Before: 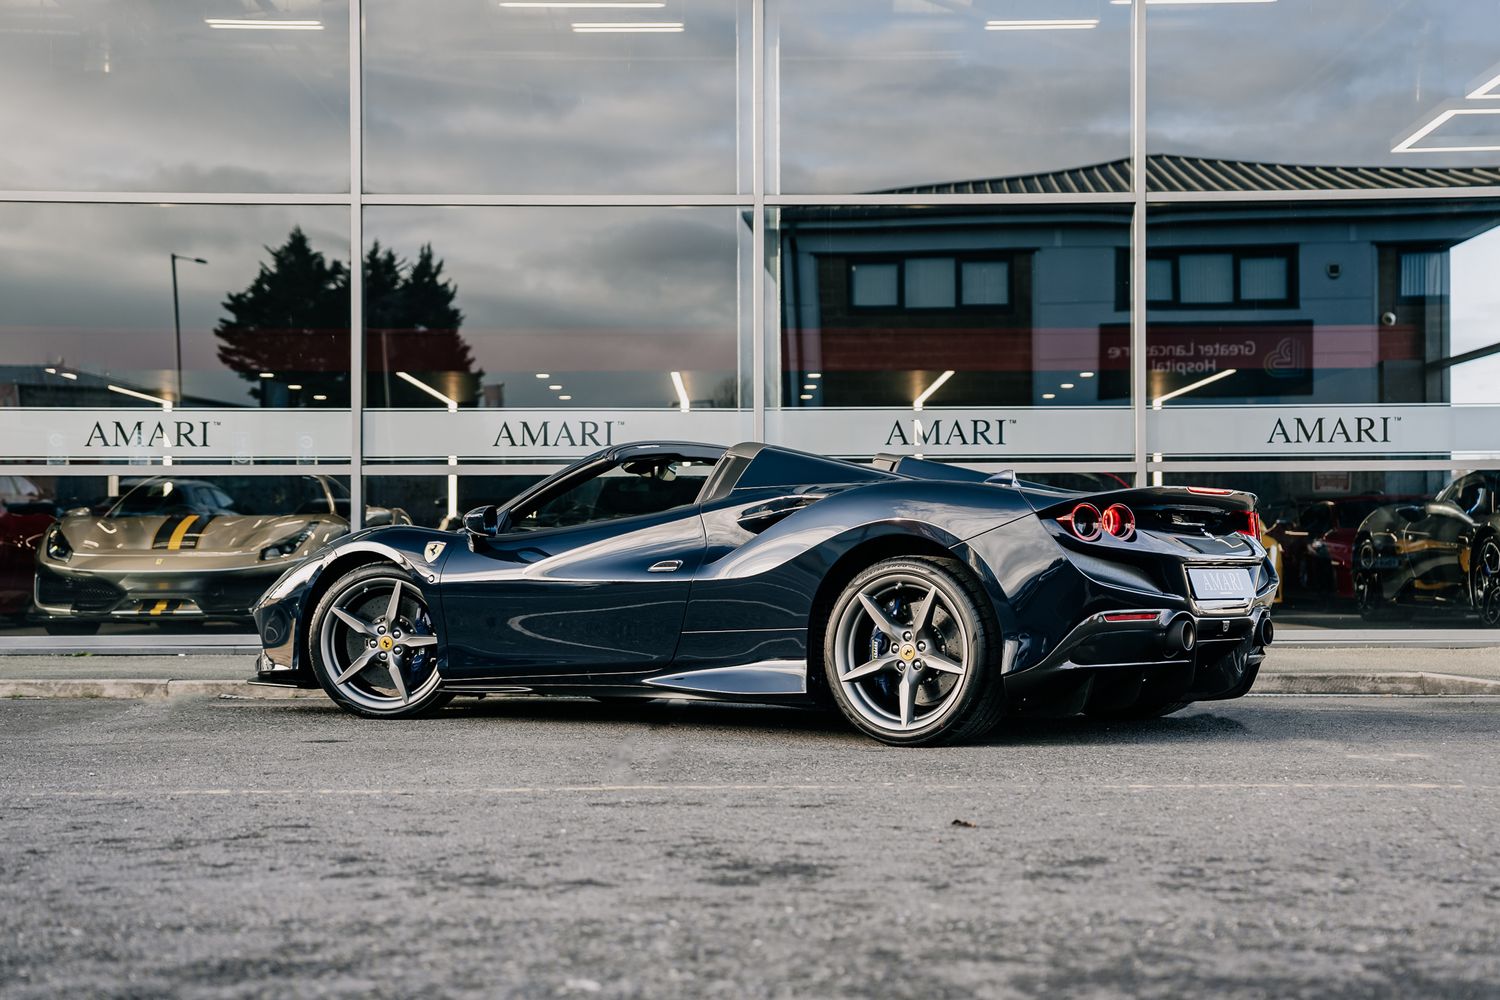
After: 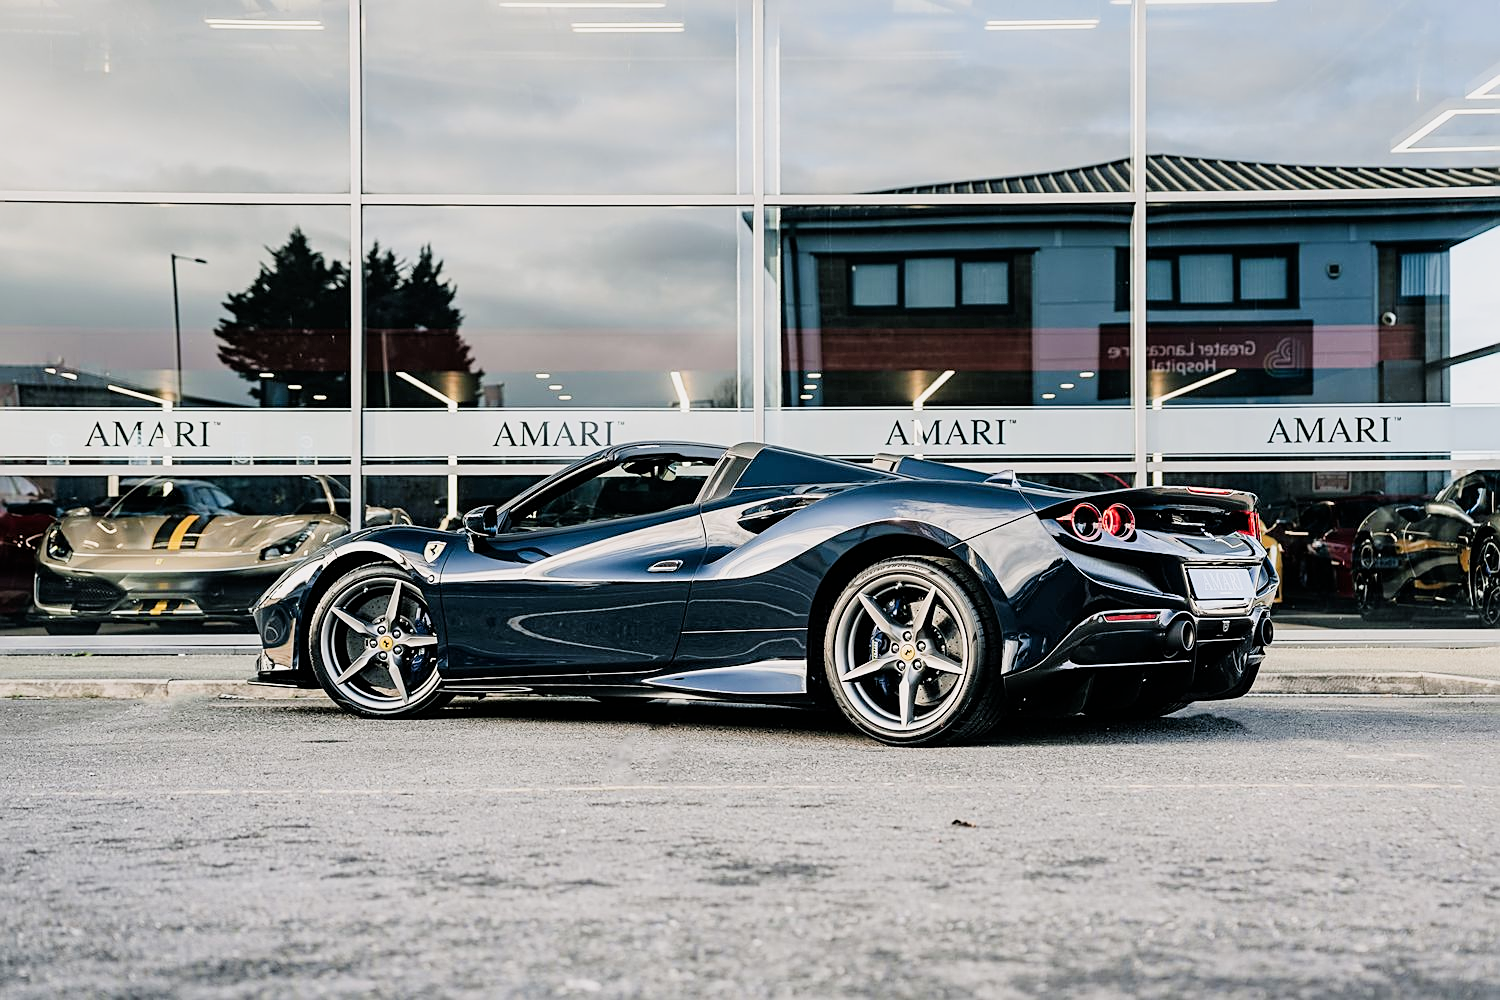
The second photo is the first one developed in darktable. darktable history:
exposure: black level correction 0, exposure 1.098 EV, compensate highlight preservation false
sharpen: on, module defaults
filmic rgb: black relative exposure -7.65 EV, white relative exposure 4.56 EV, hardness 3.61
